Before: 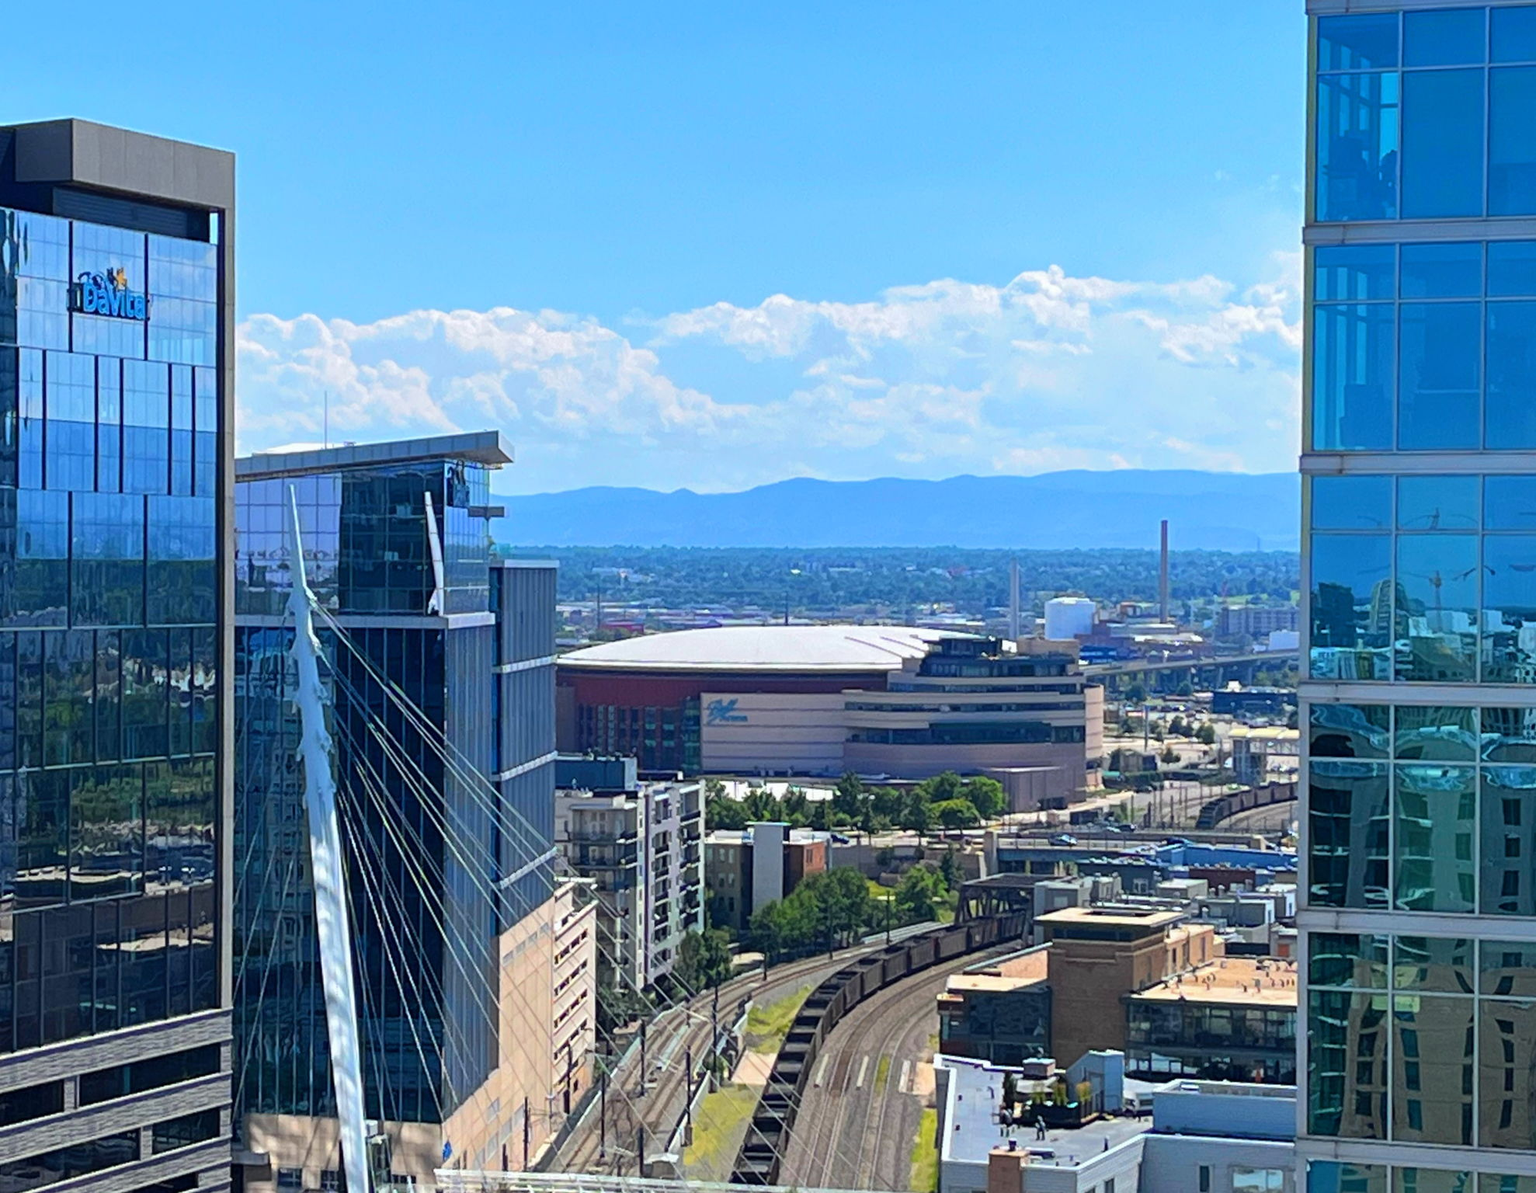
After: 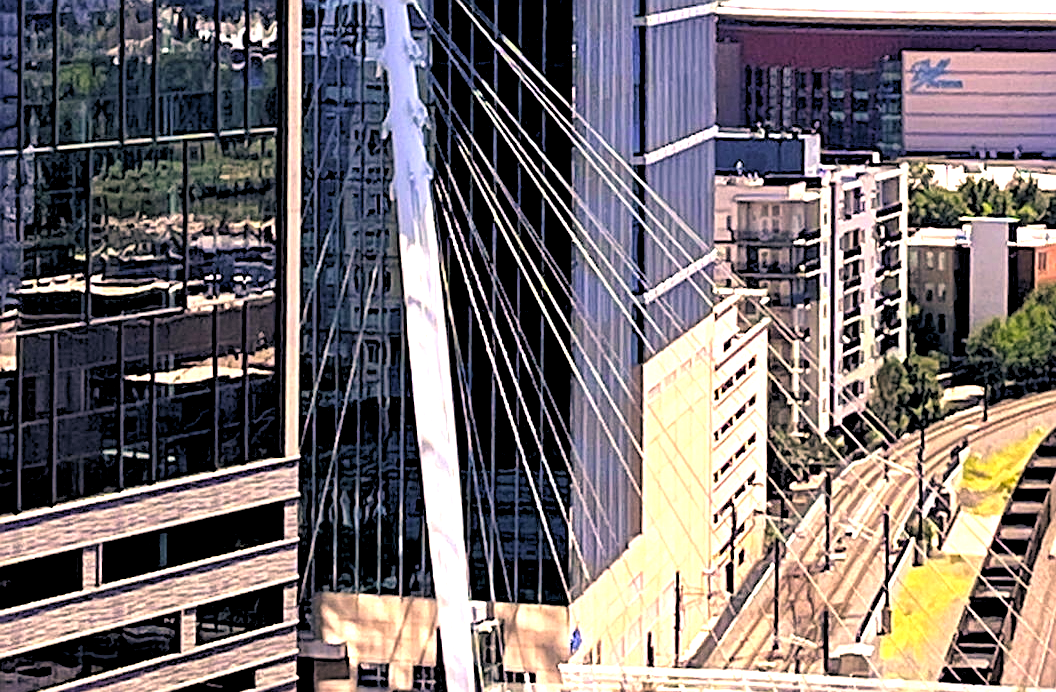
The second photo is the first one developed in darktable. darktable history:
sharpen: on, module defaults
color balance: input saturation 99%
color correction: highlights a* 21.88, highlights b* 22.25
rgb levels: levels [[0.034, 0.472, 0.904], [0, 0.5, 1], [0, 0.5, 1]]
exposure: black level correction 0, exposure 1.1 EV, compensate exposure bias true, compensate highlight preservation false
crop and rotate: top 54.778%, right 46.61%, bottom 0.159%
